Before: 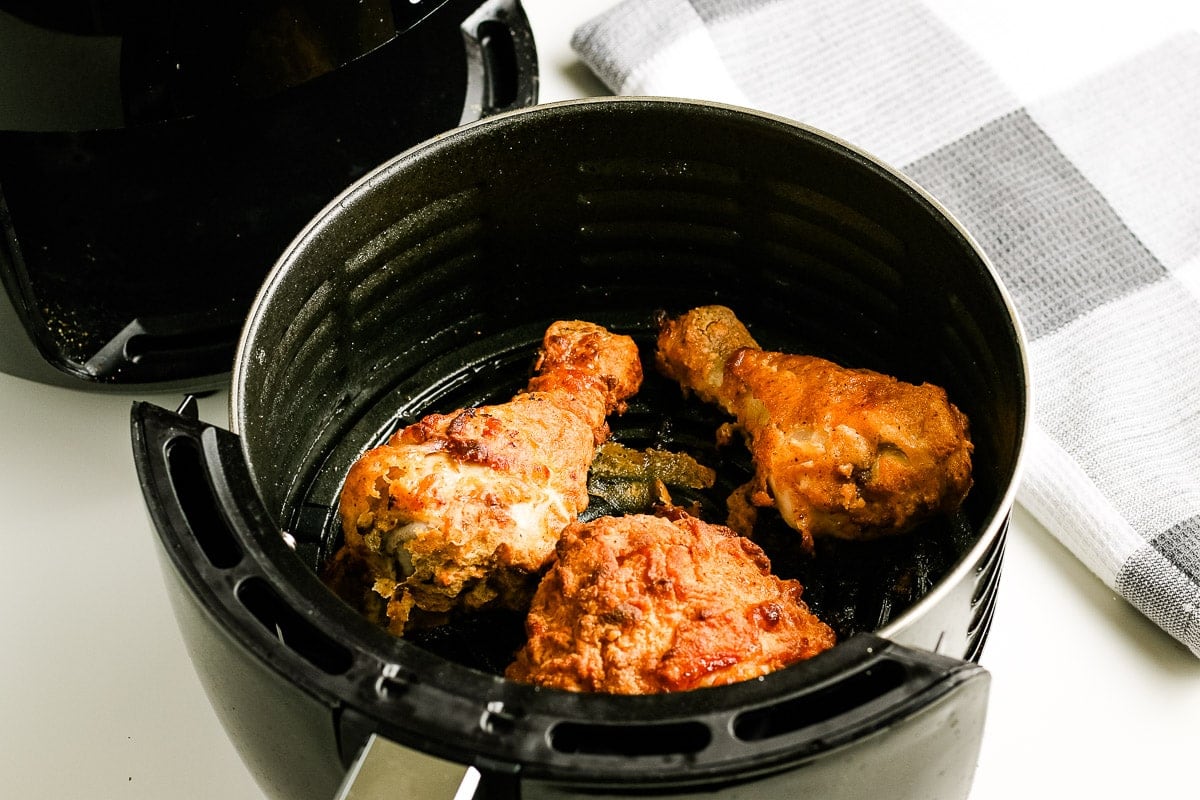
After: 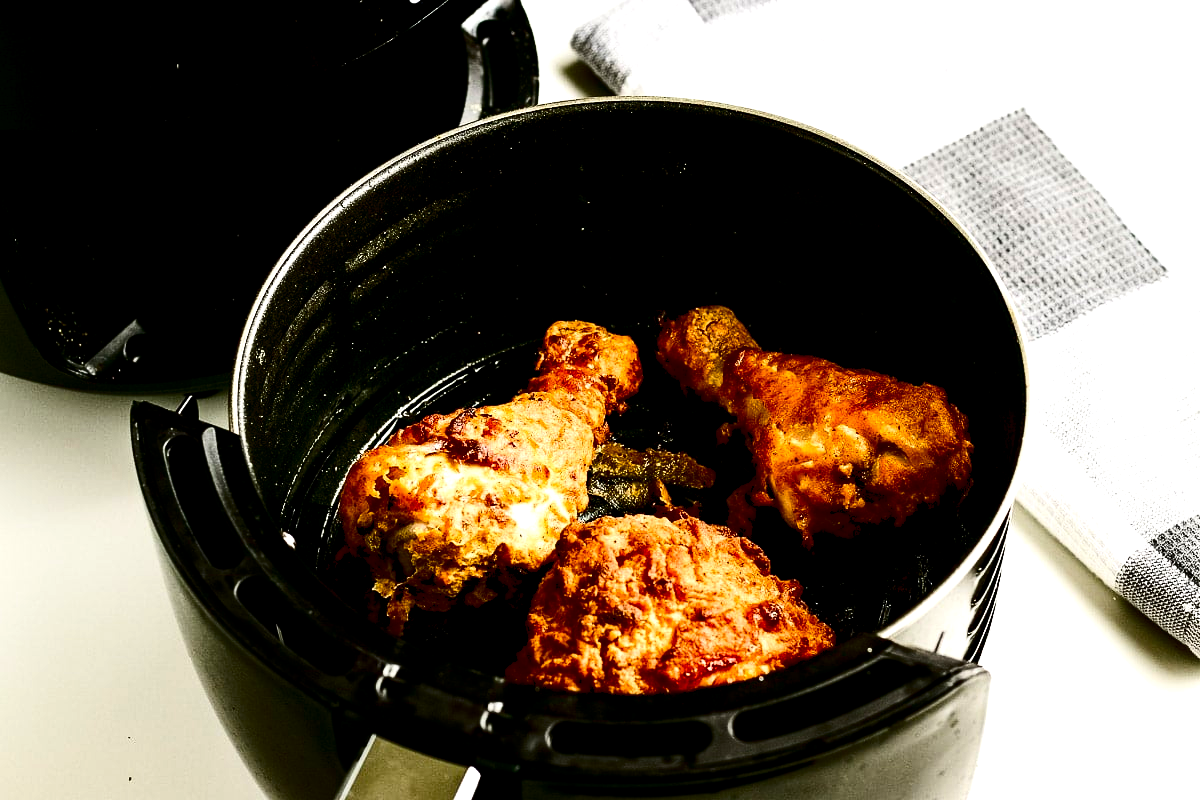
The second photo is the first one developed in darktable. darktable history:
contrast brightness saturation: contrast 0.241, brightness -0.238, saturation 0.143
color balance rgb: global offset › luminance -1.03%, linear chroma grading › shadows 31.584%, linear chroma grading › global chroma -1.428%, linear chroma grading › mid-tones 3.68%, perceptual saturation grading › global saturation 0.68%, perceptual brilliance grading › global brilliance 14.445%, perceptual brilliance grading › shadows -34.639%
